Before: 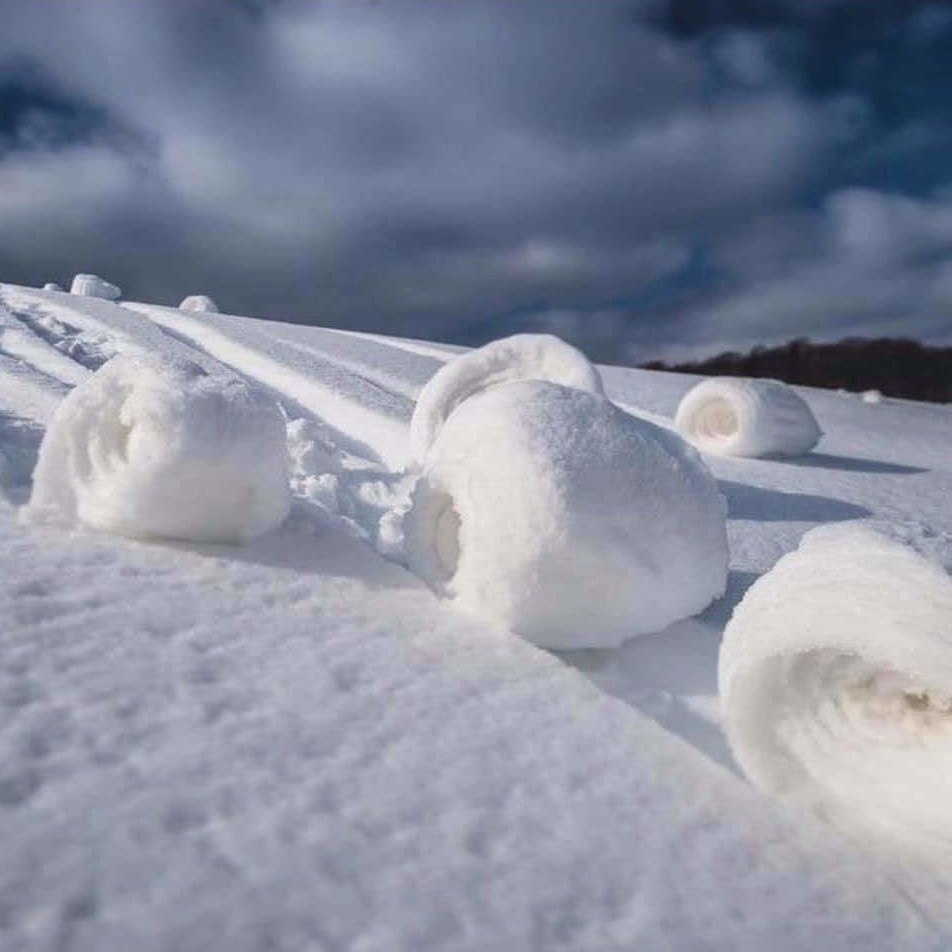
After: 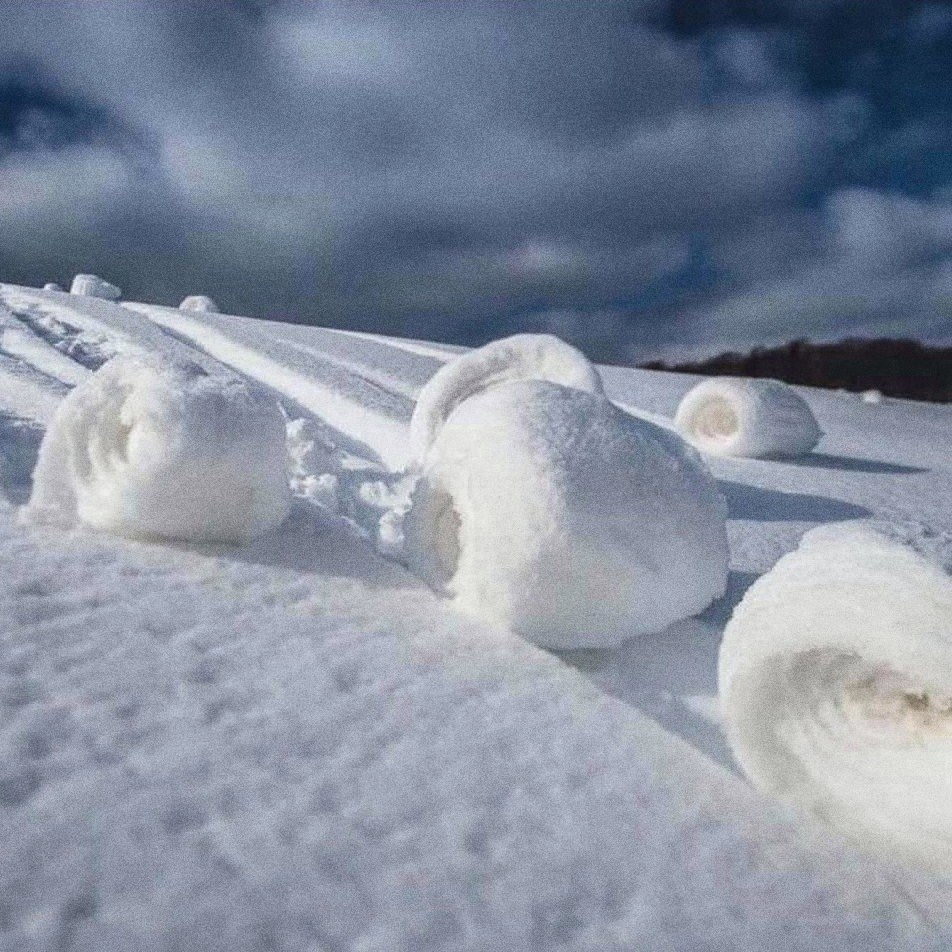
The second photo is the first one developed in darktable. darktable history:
white balance: red 0.978, blue 0.999
local contrast: highlights 100%, shadows 100%, detail 120%, midtone range 0.2
grain: coarseness 11.82 ISO, strength 36.67%, mid-tones bias 74.17%
